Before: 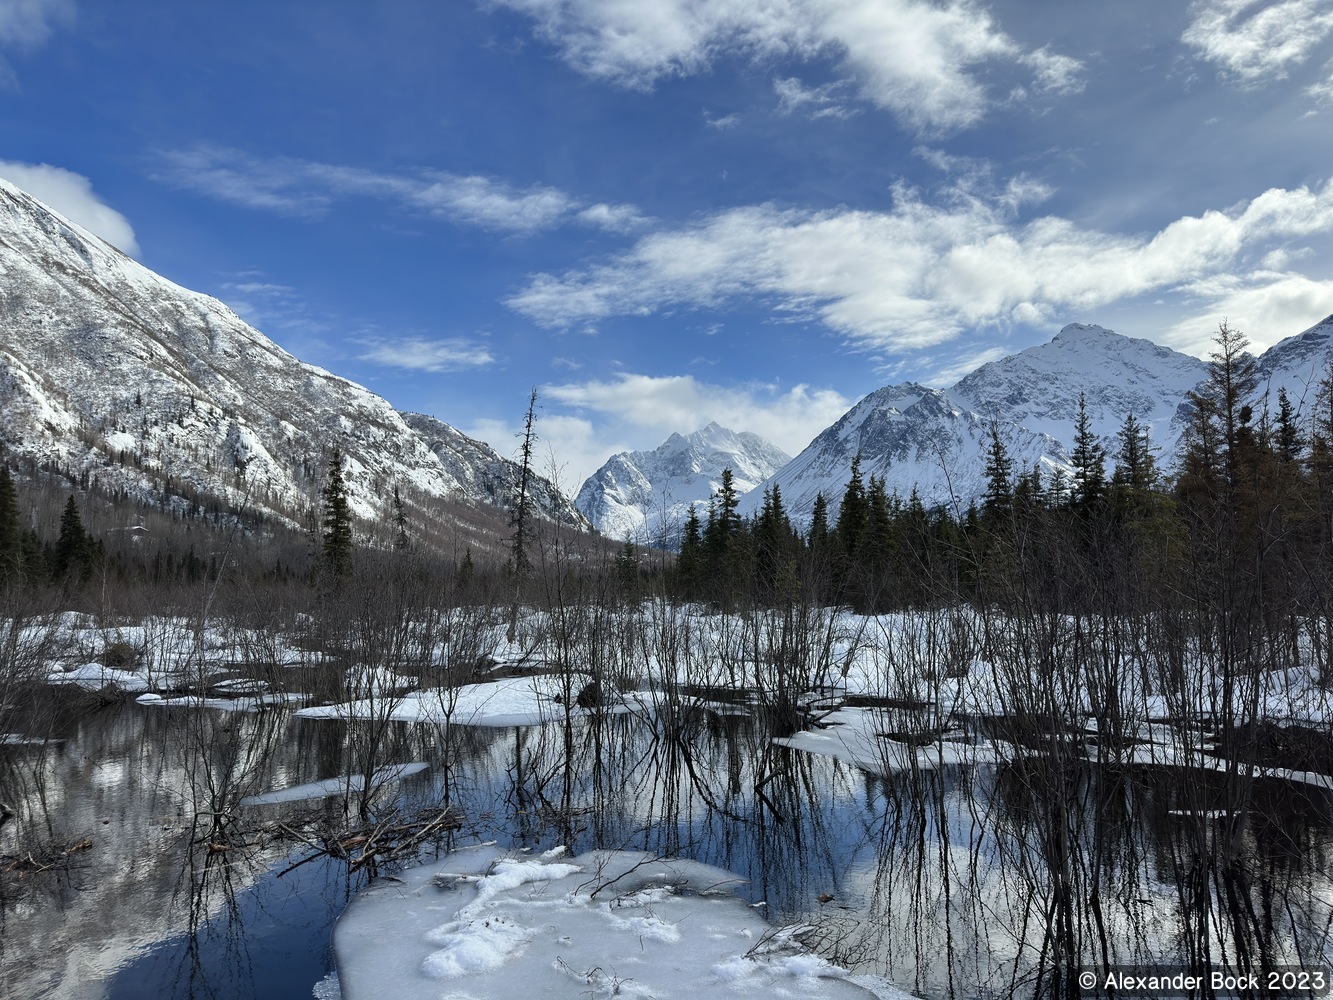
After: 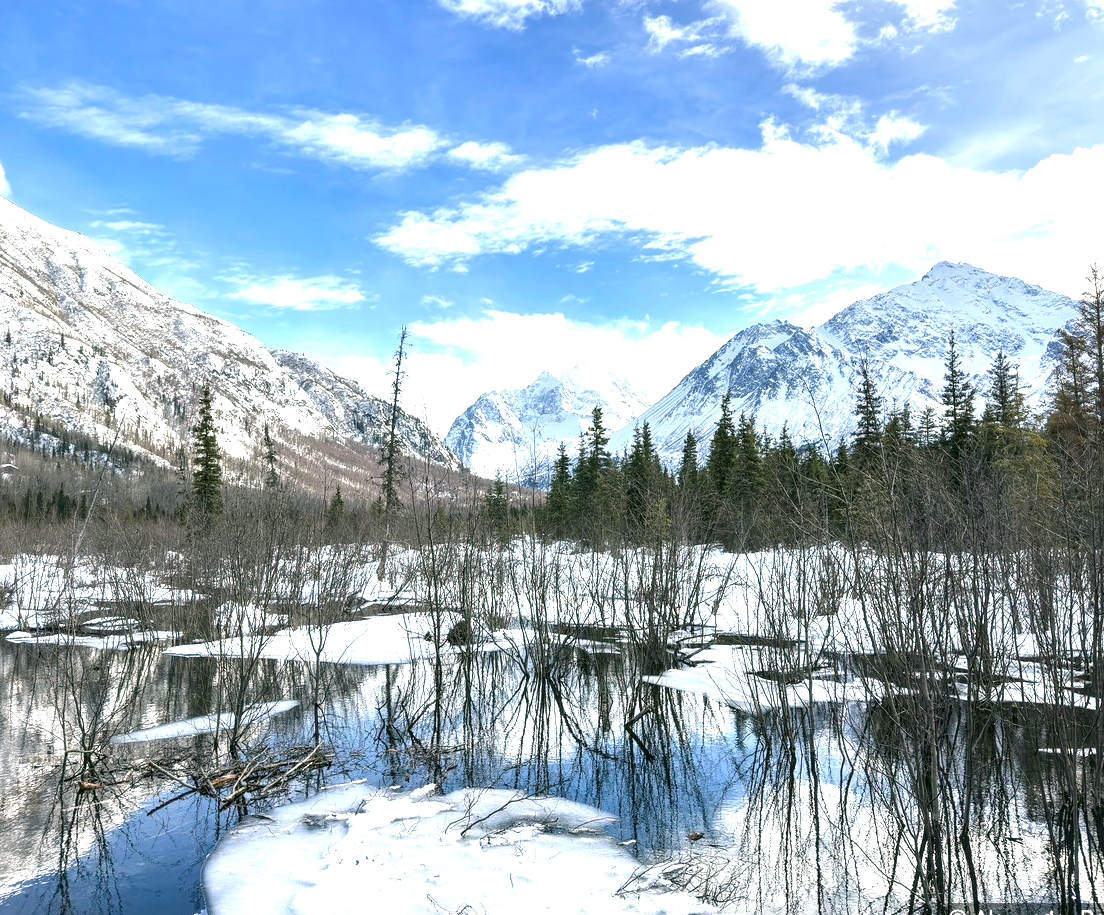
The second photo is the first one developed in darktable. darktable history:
exposure: black level correction 0, exposure 1.625 EV, compensate exposure bias true, compensate highlight preservation false
crop: left 9.807%, top 6.259%, right 7.334%, bottom 2.177%
color correction: highlights a* 4.02, highlights b* 4.98, shadows a* -7.55, shadows b* 4.98
local contrast: on, module defaults
